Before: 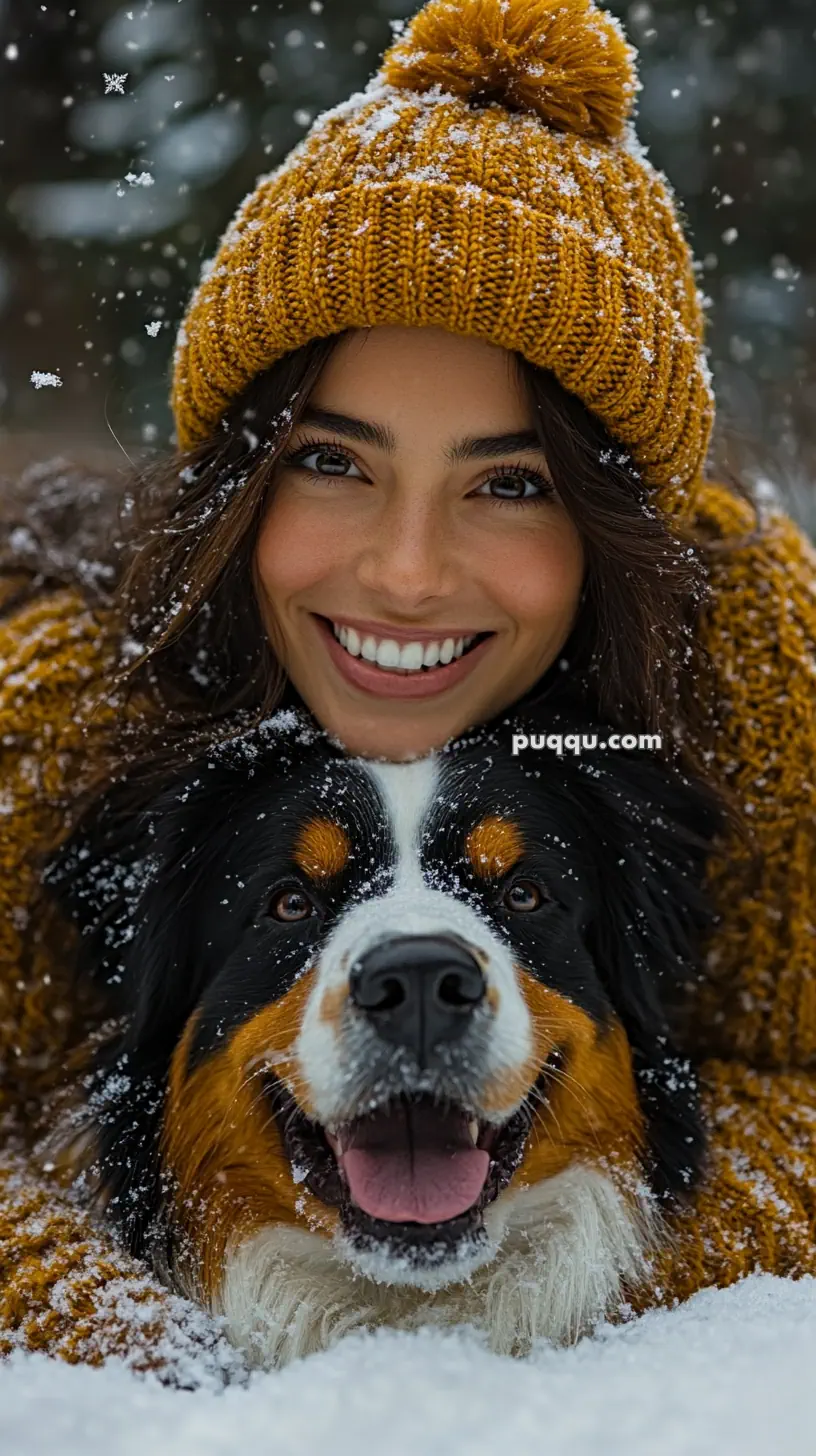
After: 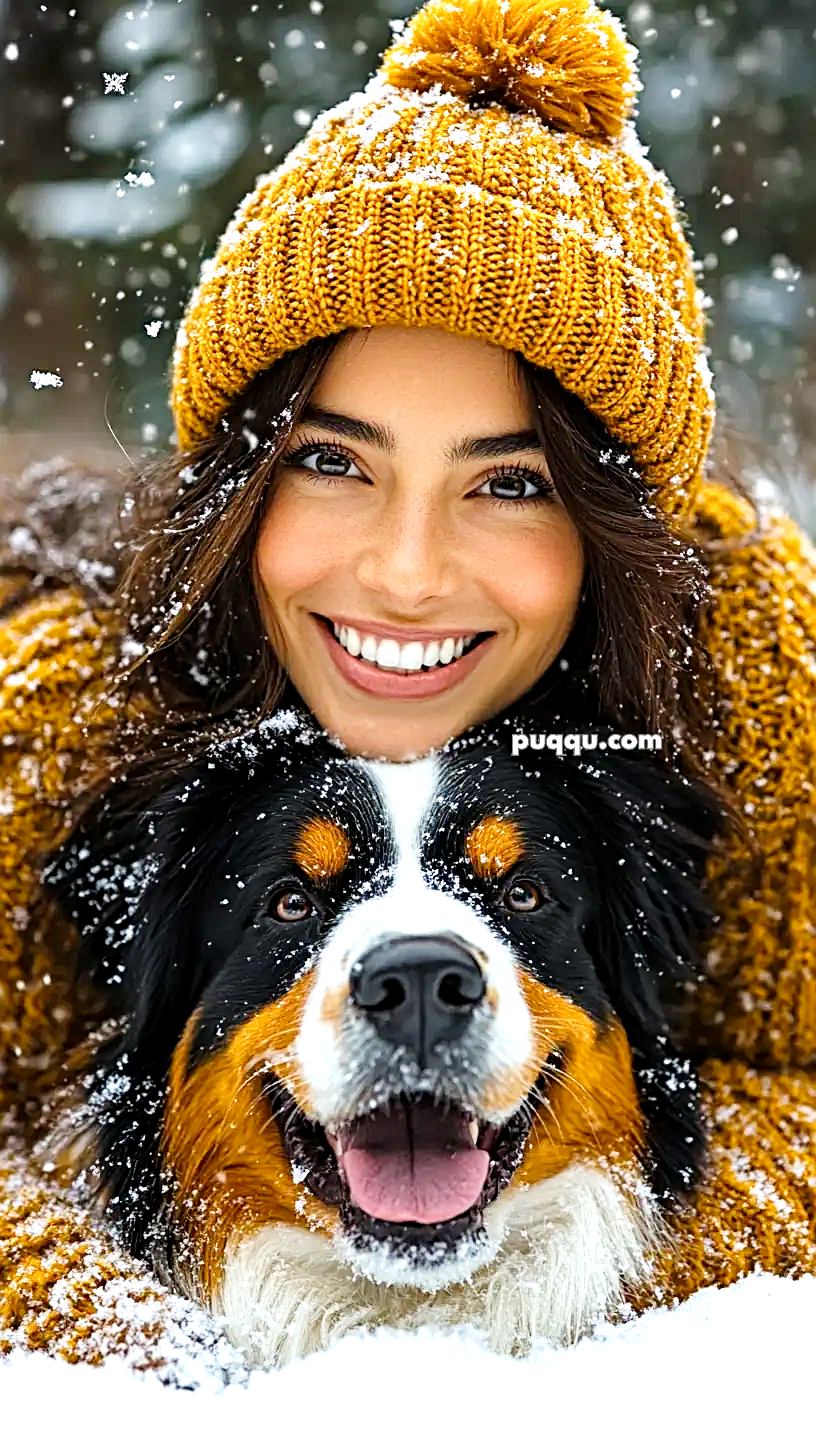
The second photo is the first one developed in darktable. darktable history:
sharpen: radius 2.199, amount 0.379, threshold 0.207
tone curve: curves: ch0 [(0, 0) (0.004, 0.001) (0.133, 0.112) (0.325, 0.362) (0.832, 0.893) (1, 1)], preserve colors none
exposure: black level correction 0.001, exposure 1.305 EV, compensate highlight preservation false
